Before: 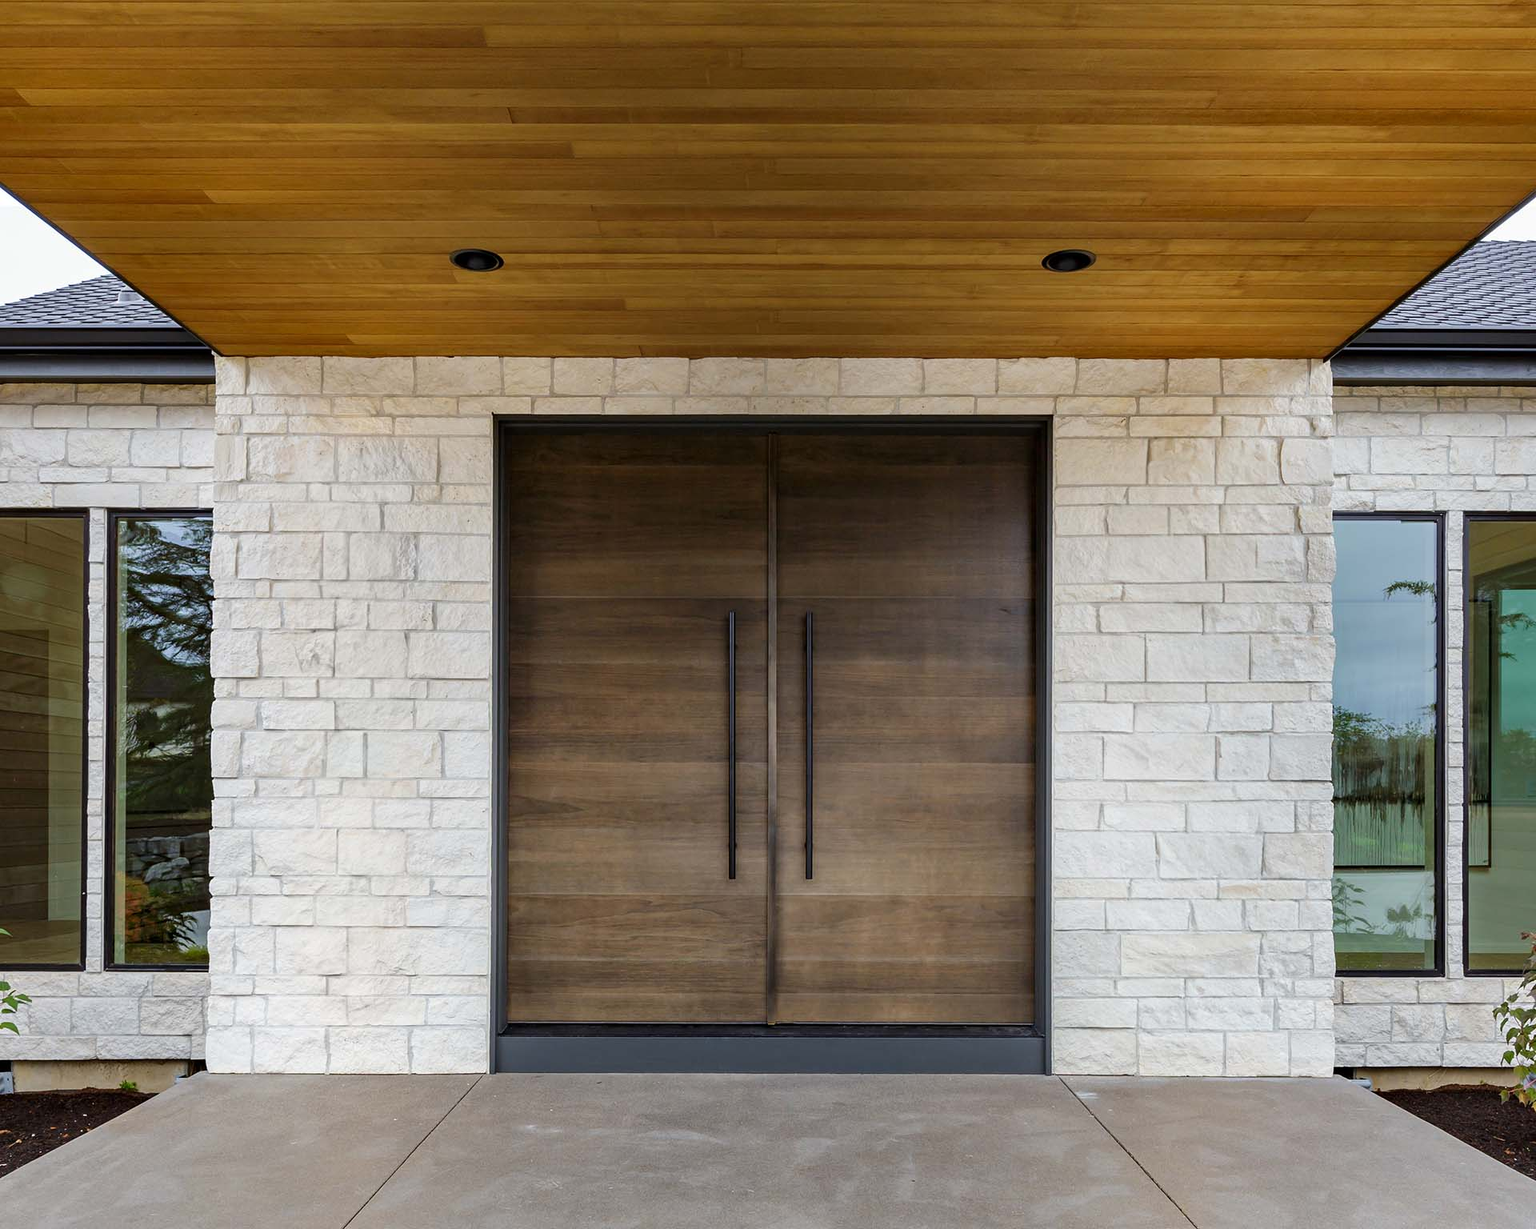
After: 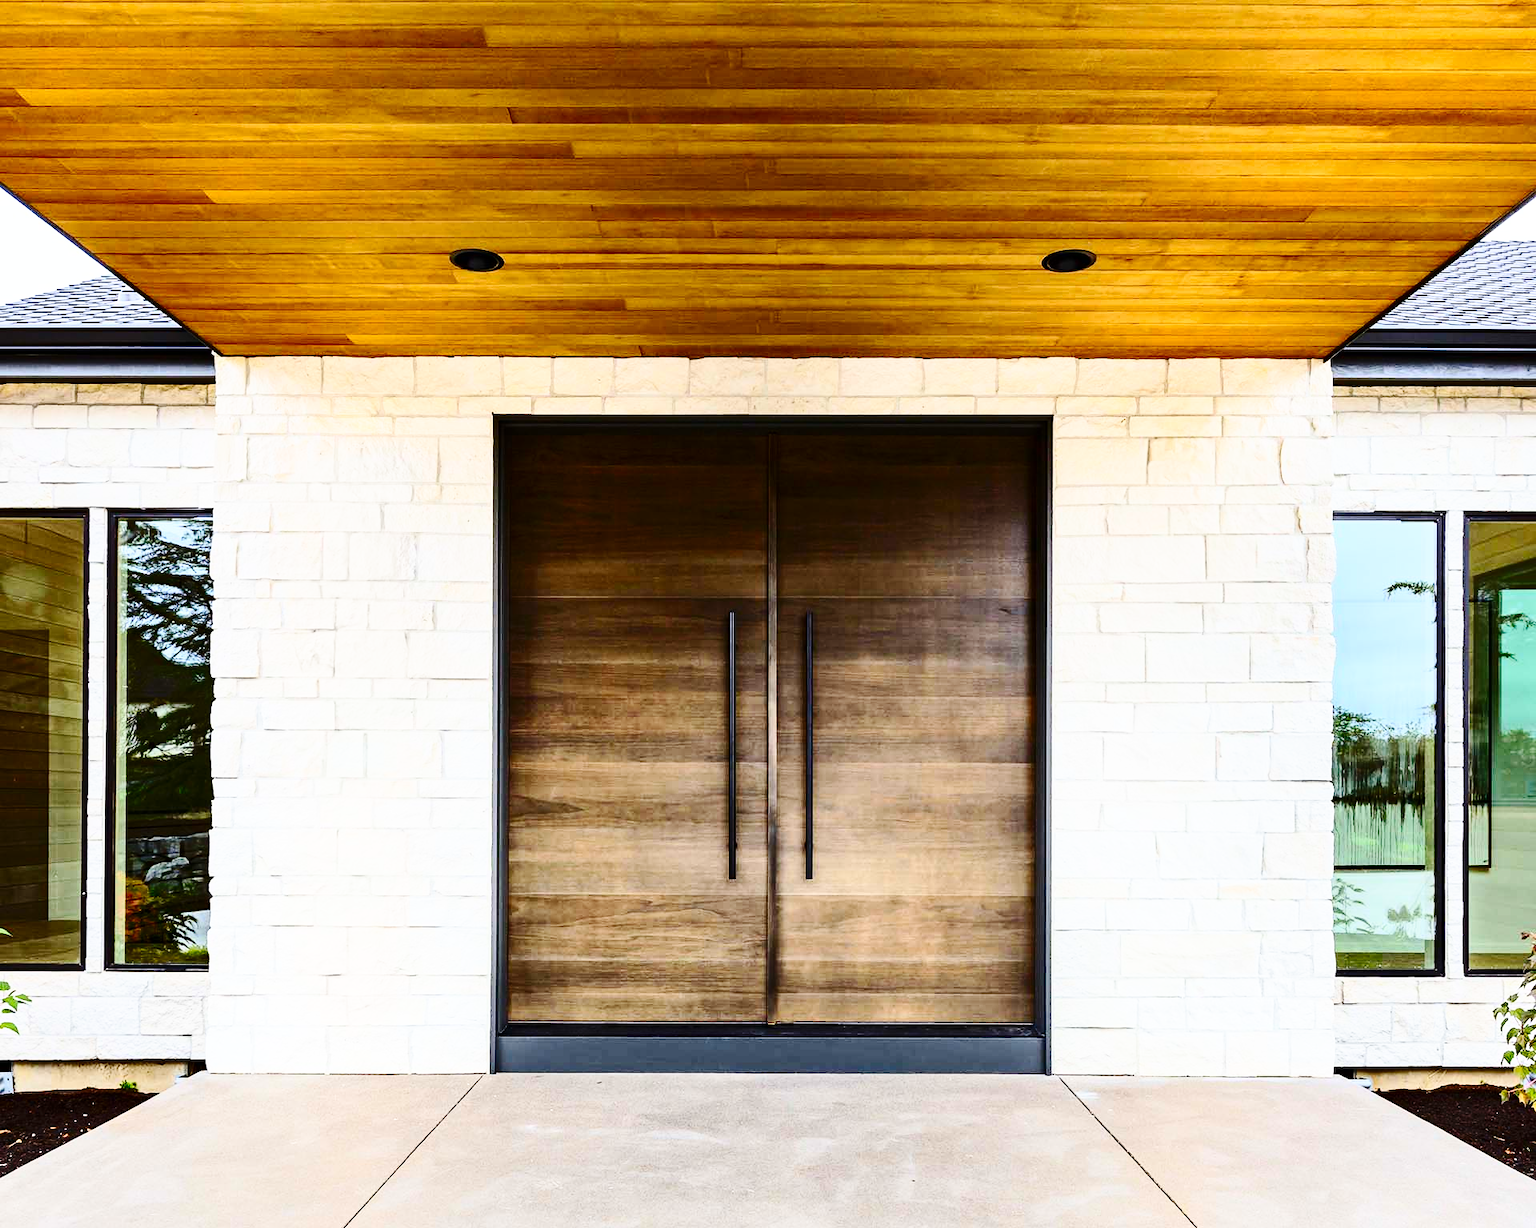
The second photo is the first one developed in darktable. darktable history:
contrast brightness saturation: contrast 0.4, brightness 0.1, saturation 0.21
base curve: curves: ch0 [(0, 0) (0.028, 0.03) (0.121, 0.232) (0.46, 0.748) (0.859, 0.968) (1, 1)], preserve colors none
